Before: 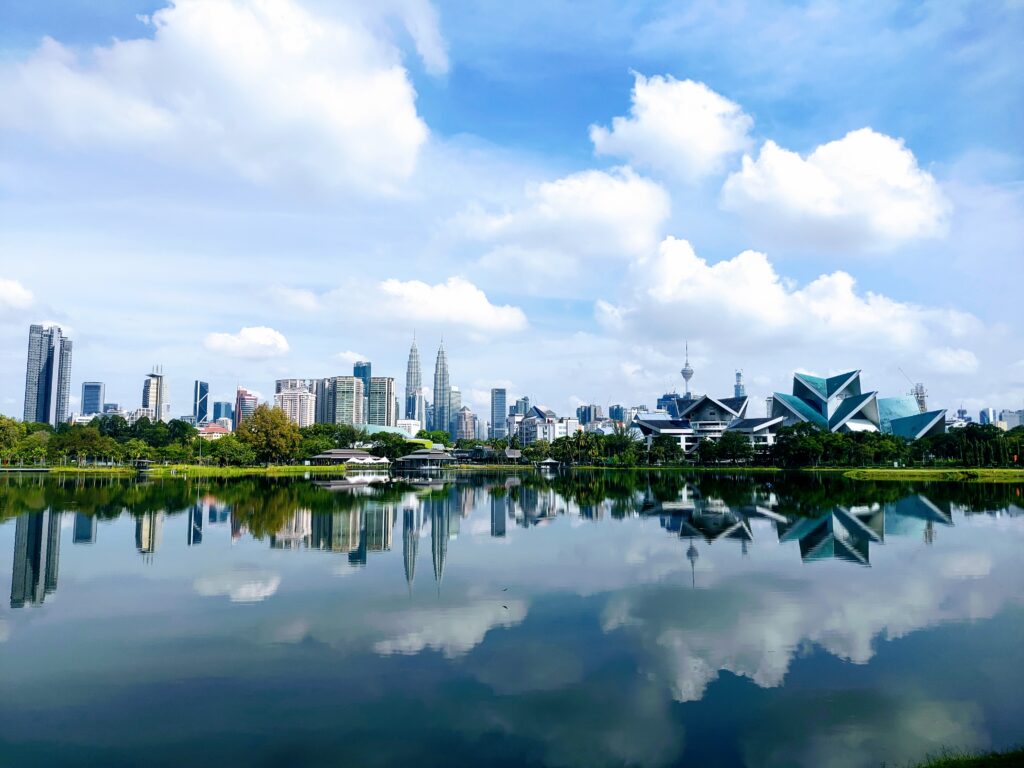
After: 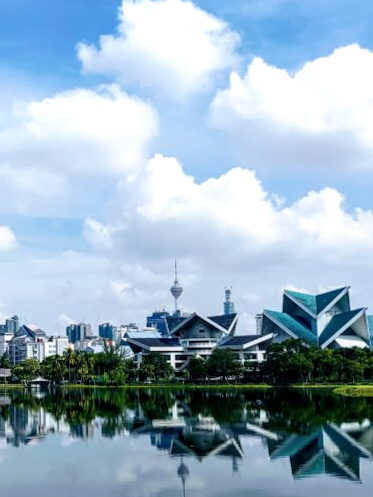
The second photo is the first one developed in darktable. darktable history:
crop and rotate: left 49.936%, top 10.094%, right 13.136%, bottom 24.256%
rotate and perspective: rotation -0.45°, automatic cropping original format, crop left 0.008, crop right 0.992, crop top 0.012, crop bottom 0.988
local contrast: detail 130%
